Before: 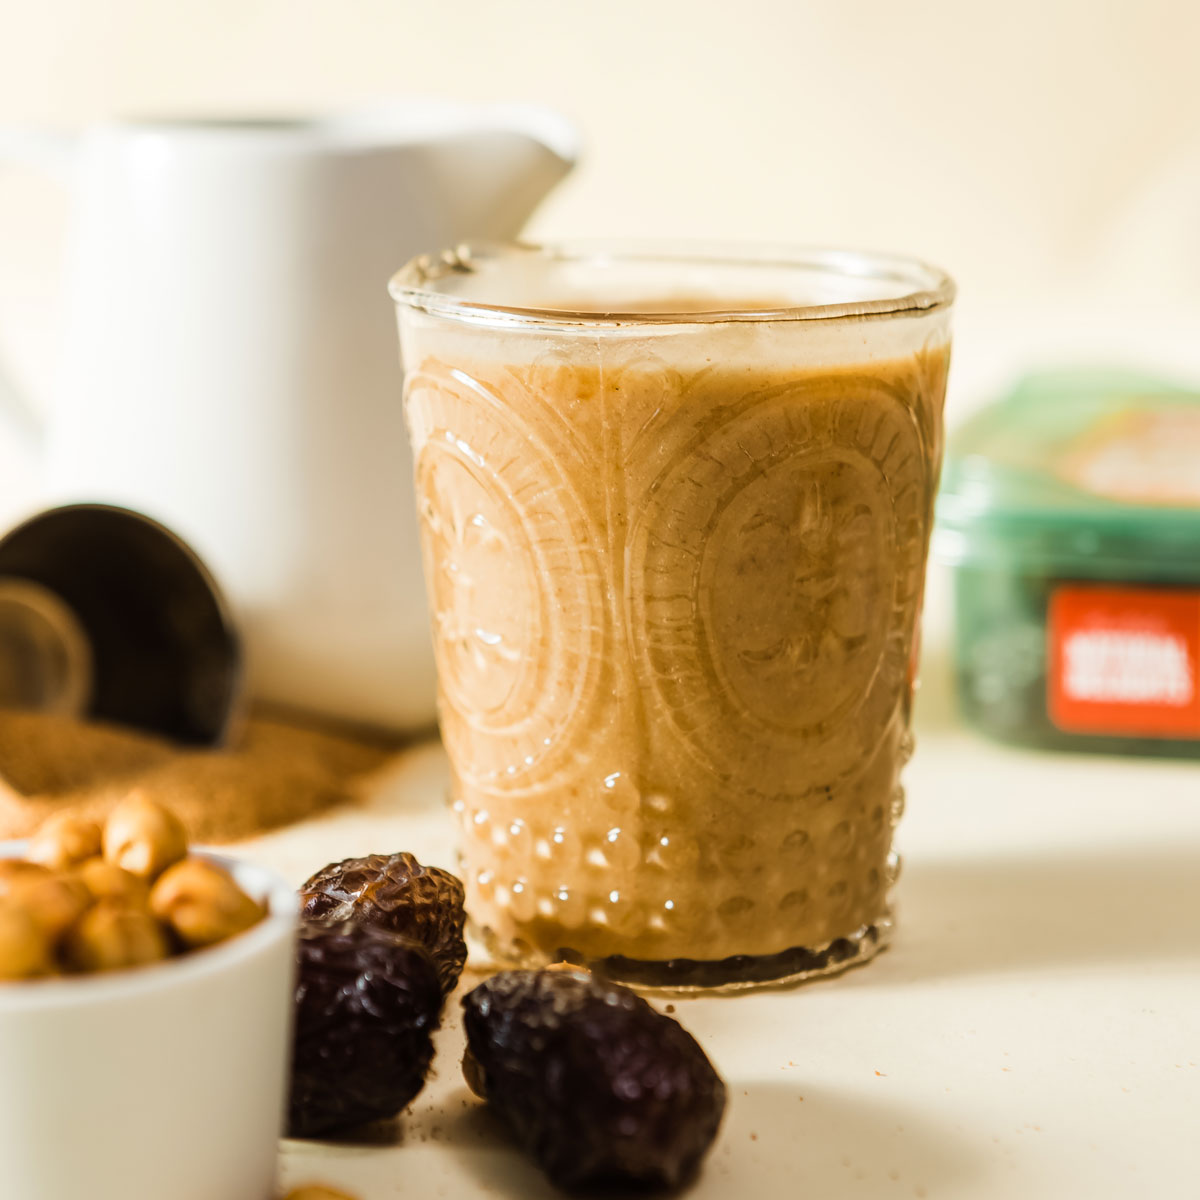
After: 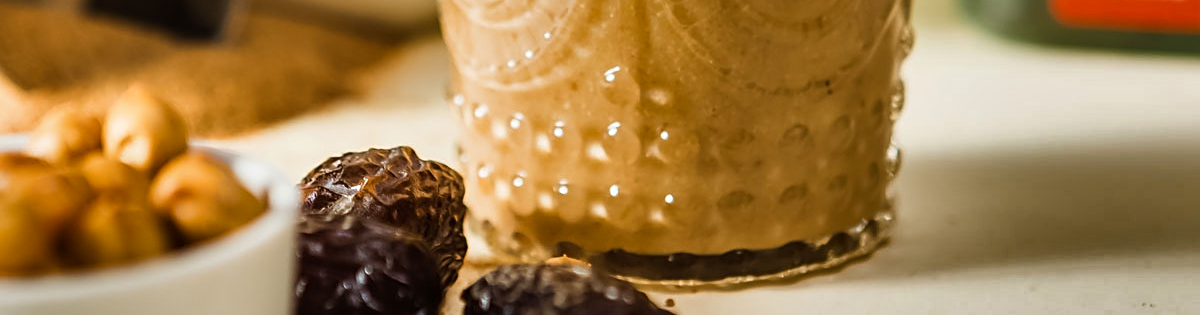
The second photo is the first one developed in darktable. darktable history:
sharpen: on, module defaults
shadows and highlights: shadows 20.76, highlights -82.03, highlights color adjustment 52.59%, soften with gaussian
crop and rotate: top 58.91%, bottom 14.834%
